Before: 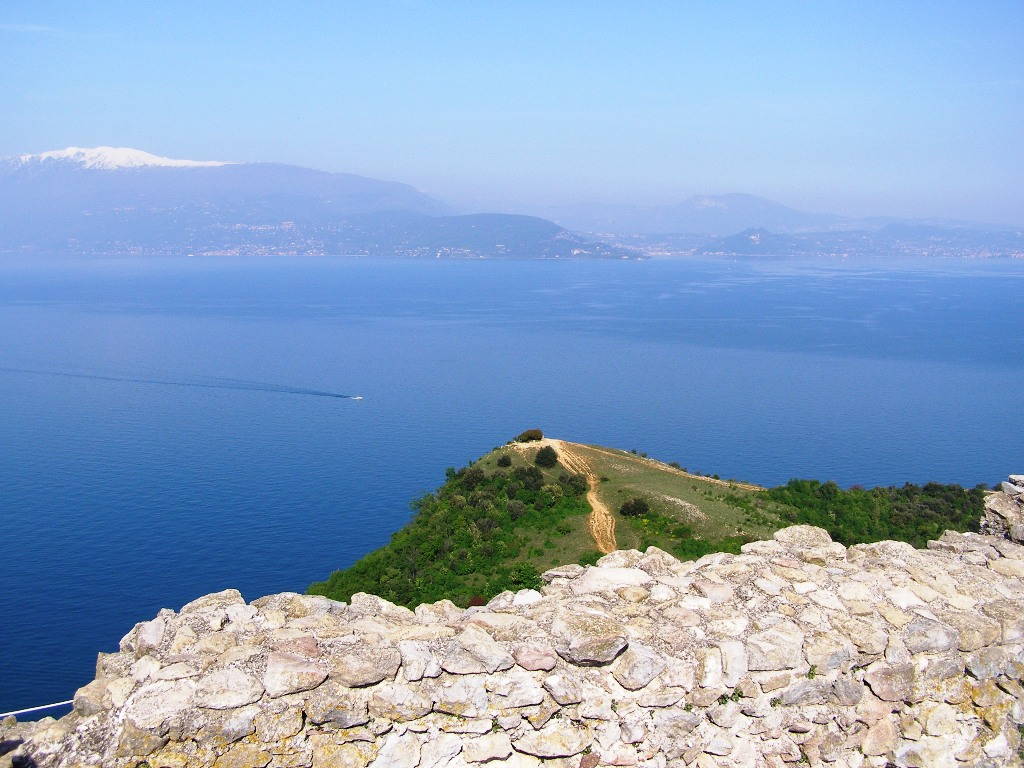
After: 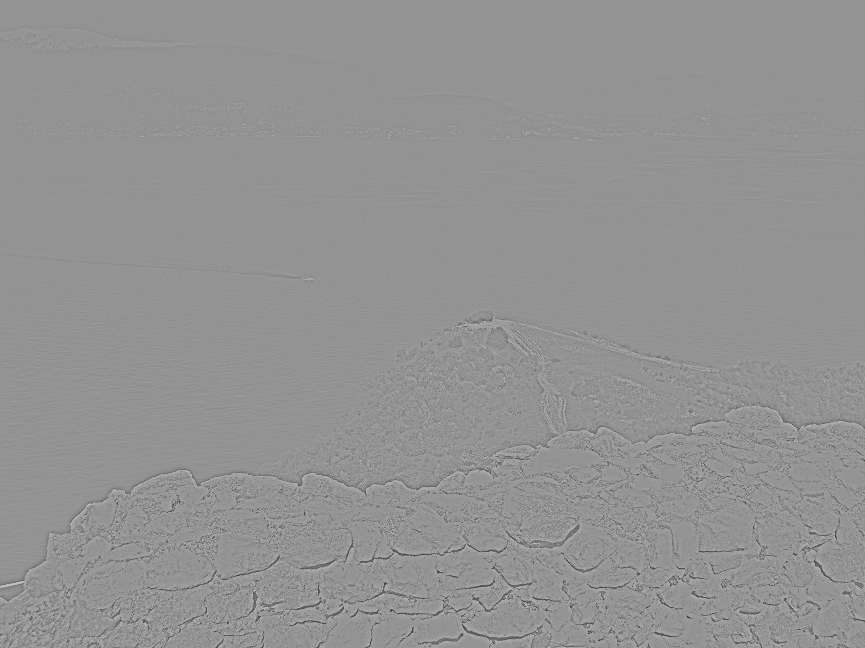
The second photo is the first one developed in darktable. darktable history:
crop and rotate: left 4.842%, top 15.51%, right 10.668%
base curve: curves: ch0 [(0, 0) (0.032, 0.025) (0.121, 0.166) (0.206, 0.329) (0.605, 0.79) (1, 1)], preserve colors none
highpass: sharpness 5.84%, contrast boost 8.44%
